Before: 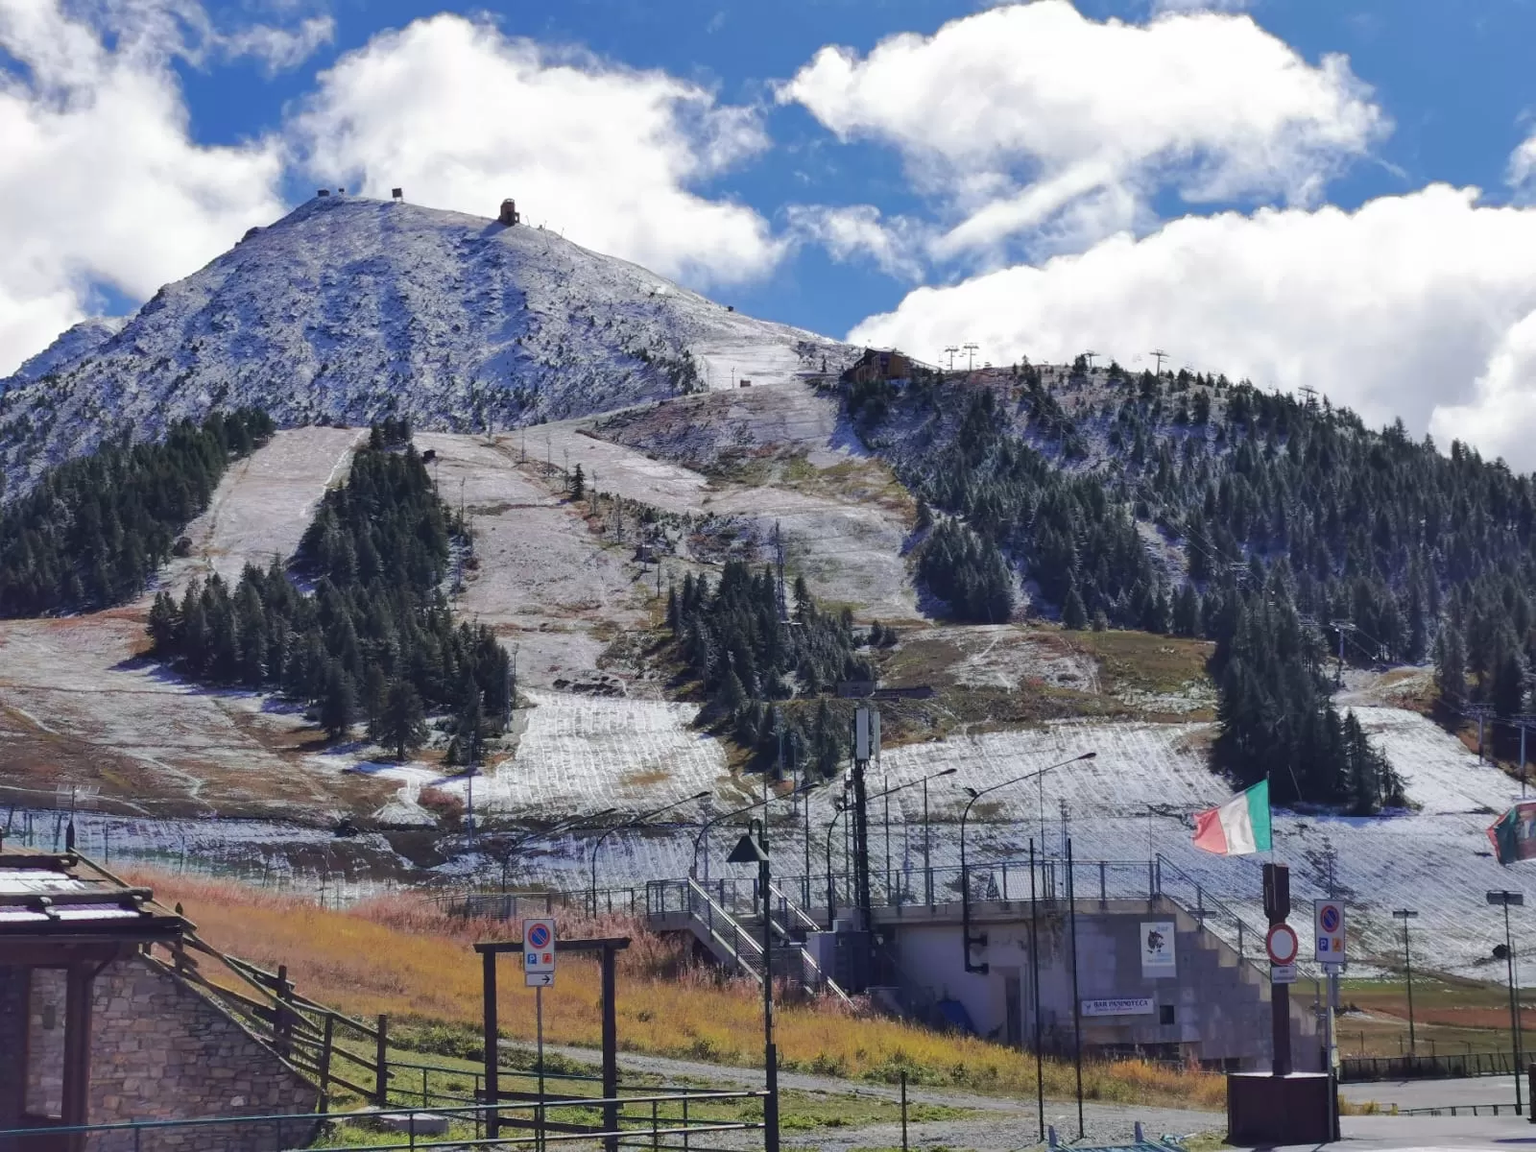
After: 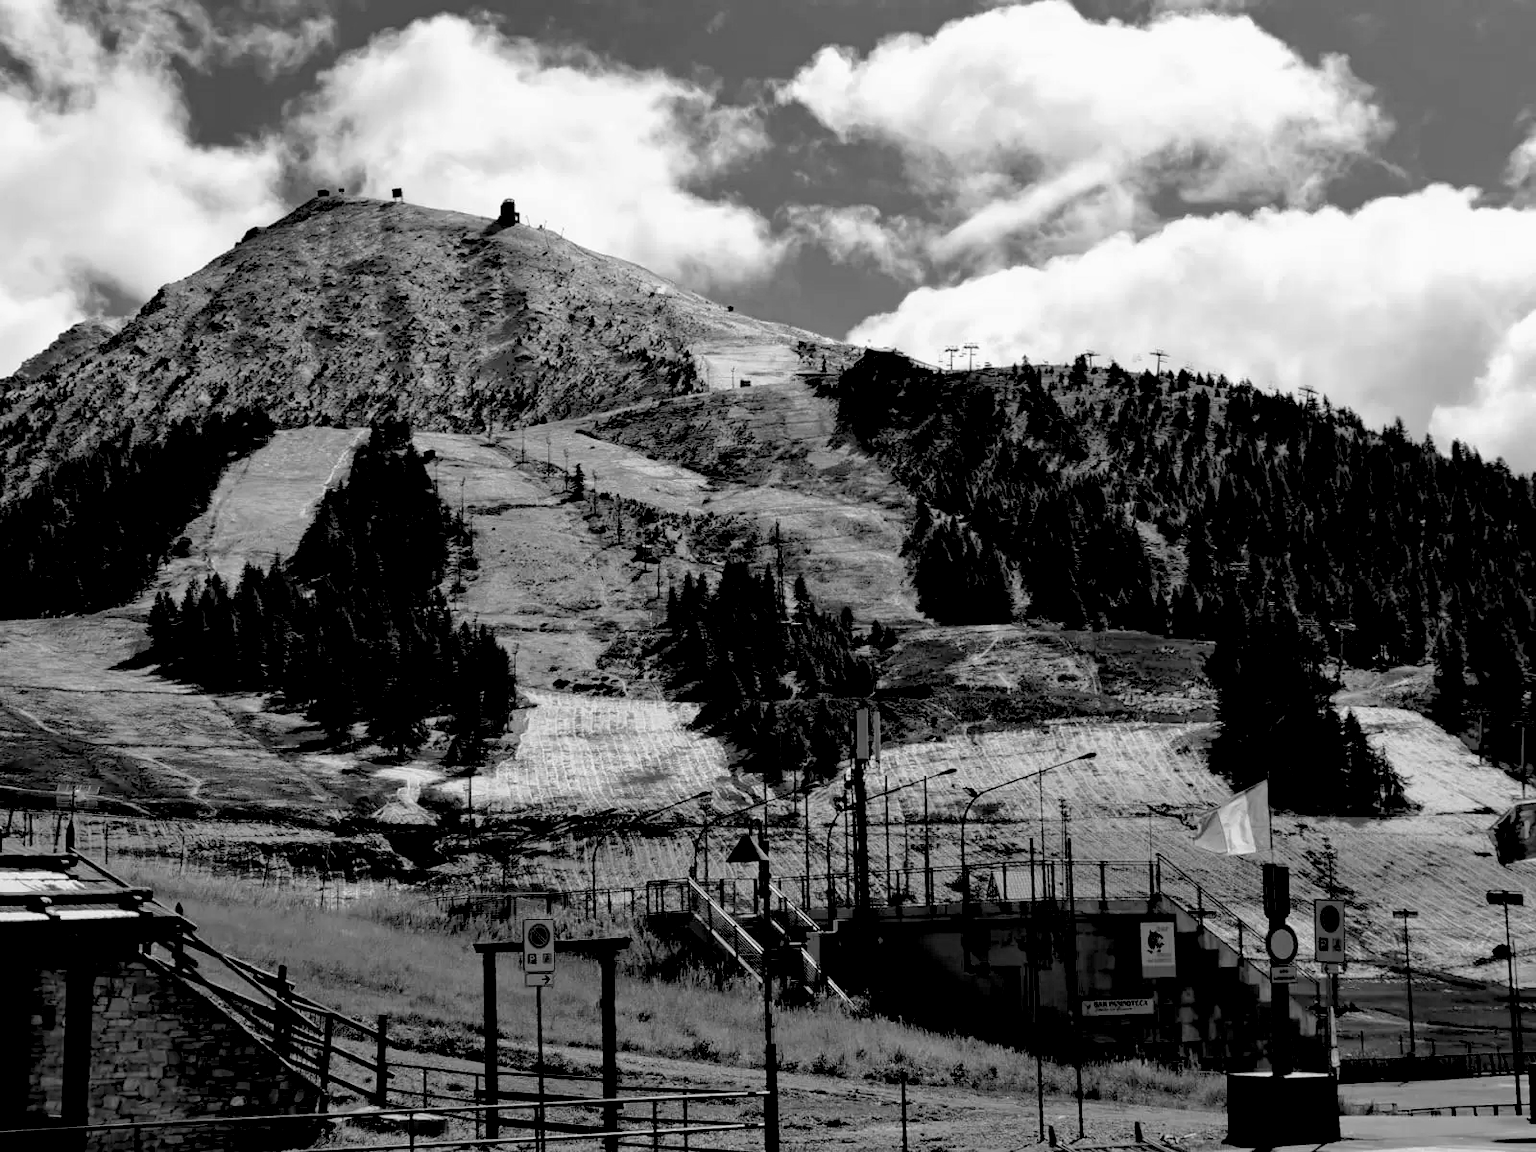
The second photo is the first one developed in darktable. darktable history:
exposure: black level correction 0.056, exposure -0.039 EV, compensate highlight preservation false
monochrome: on, module defaults
haze removal: compatibility mode true, adaptive false
